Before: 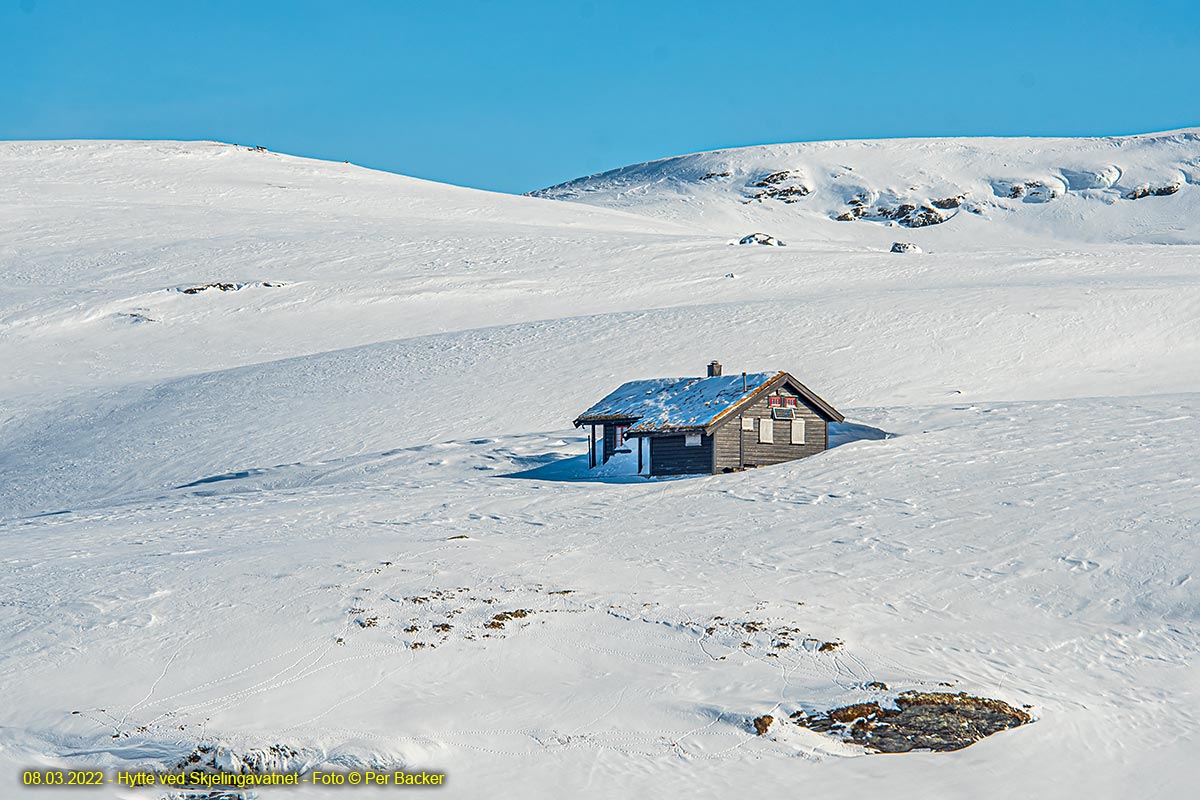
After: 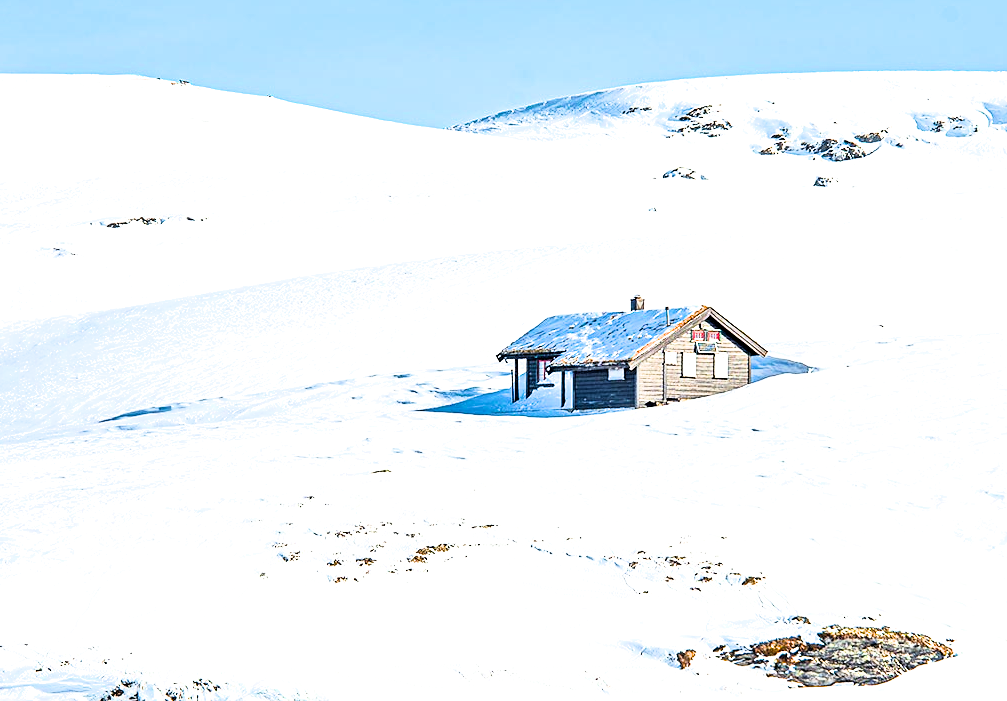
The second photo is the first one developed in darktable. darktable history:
filmic rgb: black relative exposure -7.71 EV, white relative exposure 4.4 EV, threshold 2.94 EV, target black luminance 0%, hardness 3.75, latitude 50.69%, contrast 1.062, highlights saturation mix 9.62%, shadows ↔ highlights balance -0.277%, enable highlight reconstruction true
crop: left 6.465%, top 8.318%, right 9.548%, bottom 3.956%
color balance rgb: linear chroma grading › global chroma -15.663%, perceptual saturation grading › global saturation 25.877%, perceptual brilliance grading › global brilliance 34.88%, perceptual brilliance grading › highlights 50.101%, perceptual brilliance grading › mid-tones 59.884%, perceptual brilliance grading › shadows 34.564%
